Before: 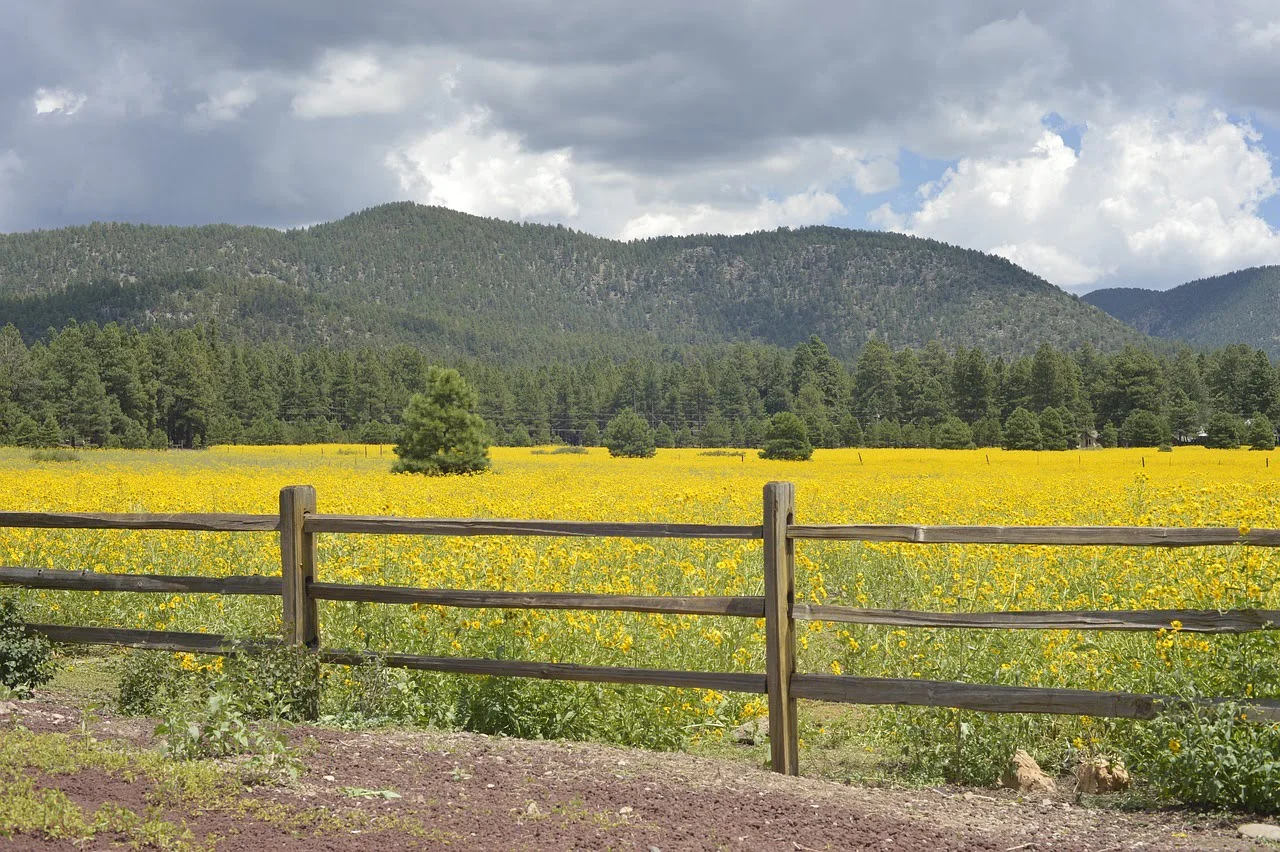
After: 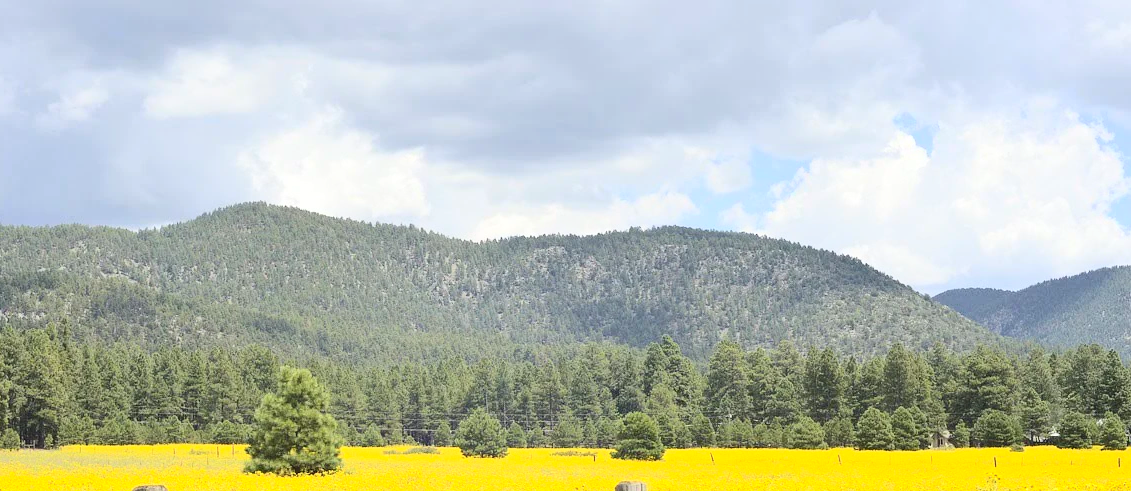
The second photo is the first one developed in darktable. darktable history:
contrast brightness saturation: contrast 0.197, brightness 0.166, saturation 0.221
crop and rotate: left 11.577%, bottom 42.312%
tone curve: curves: ch0 [(0, 0) (0.004, 0.001) (0.133, 0.112) (0.325, 0.362) (0.832, 0.893) (1, 1)], color space Lab, independent channels, preserve colors none
